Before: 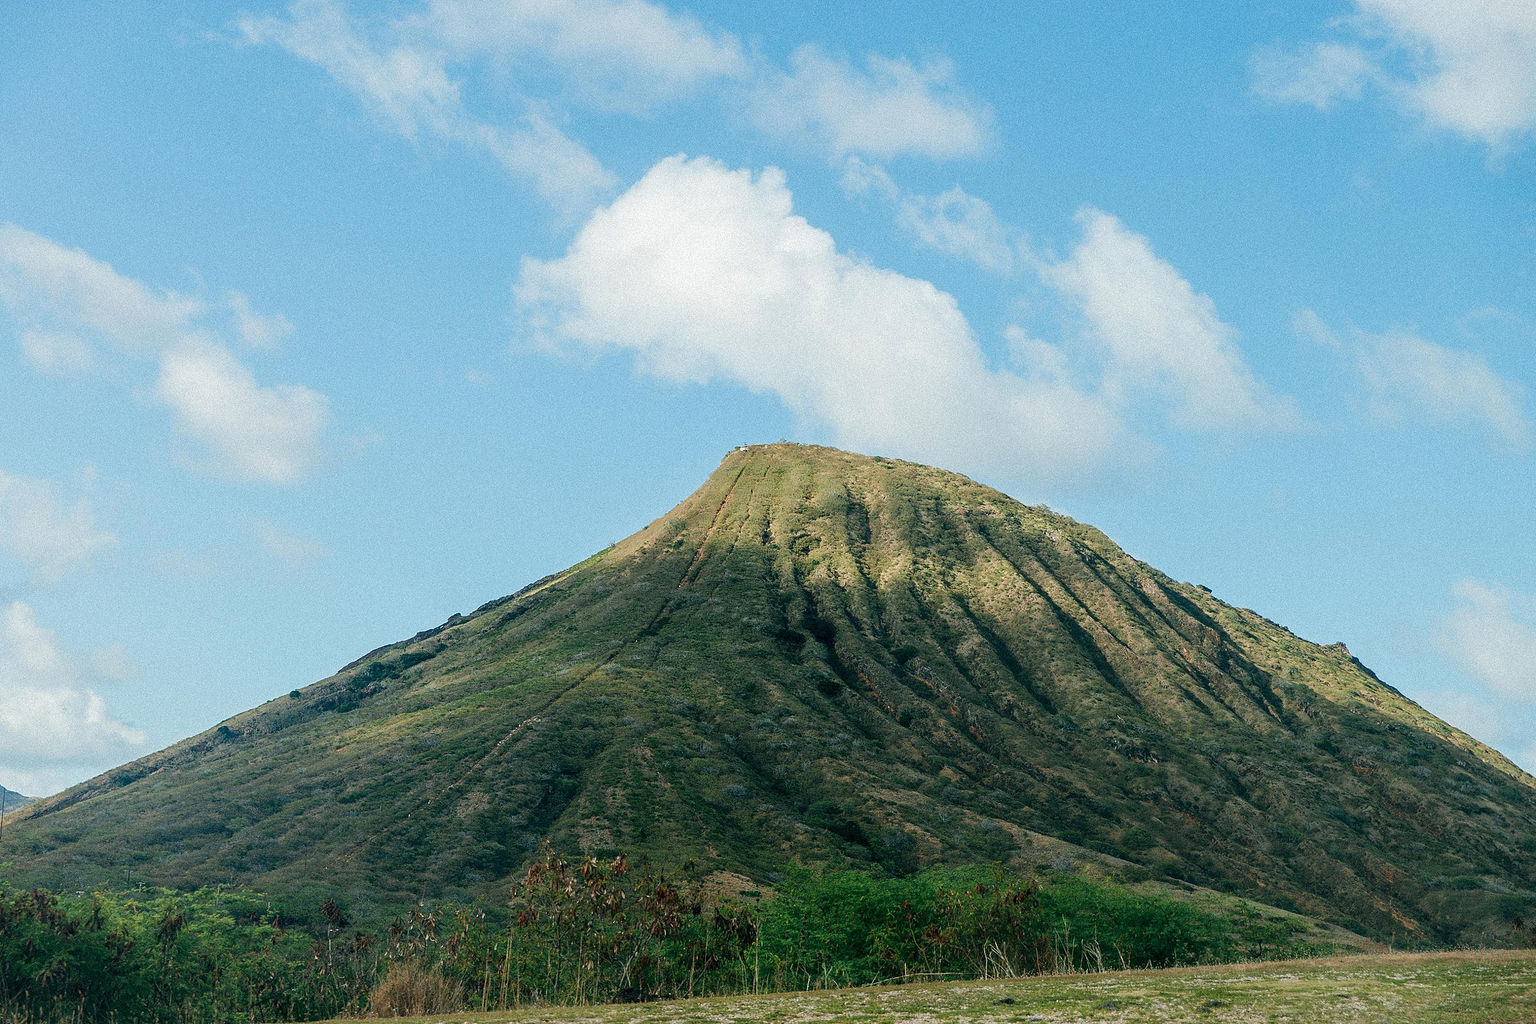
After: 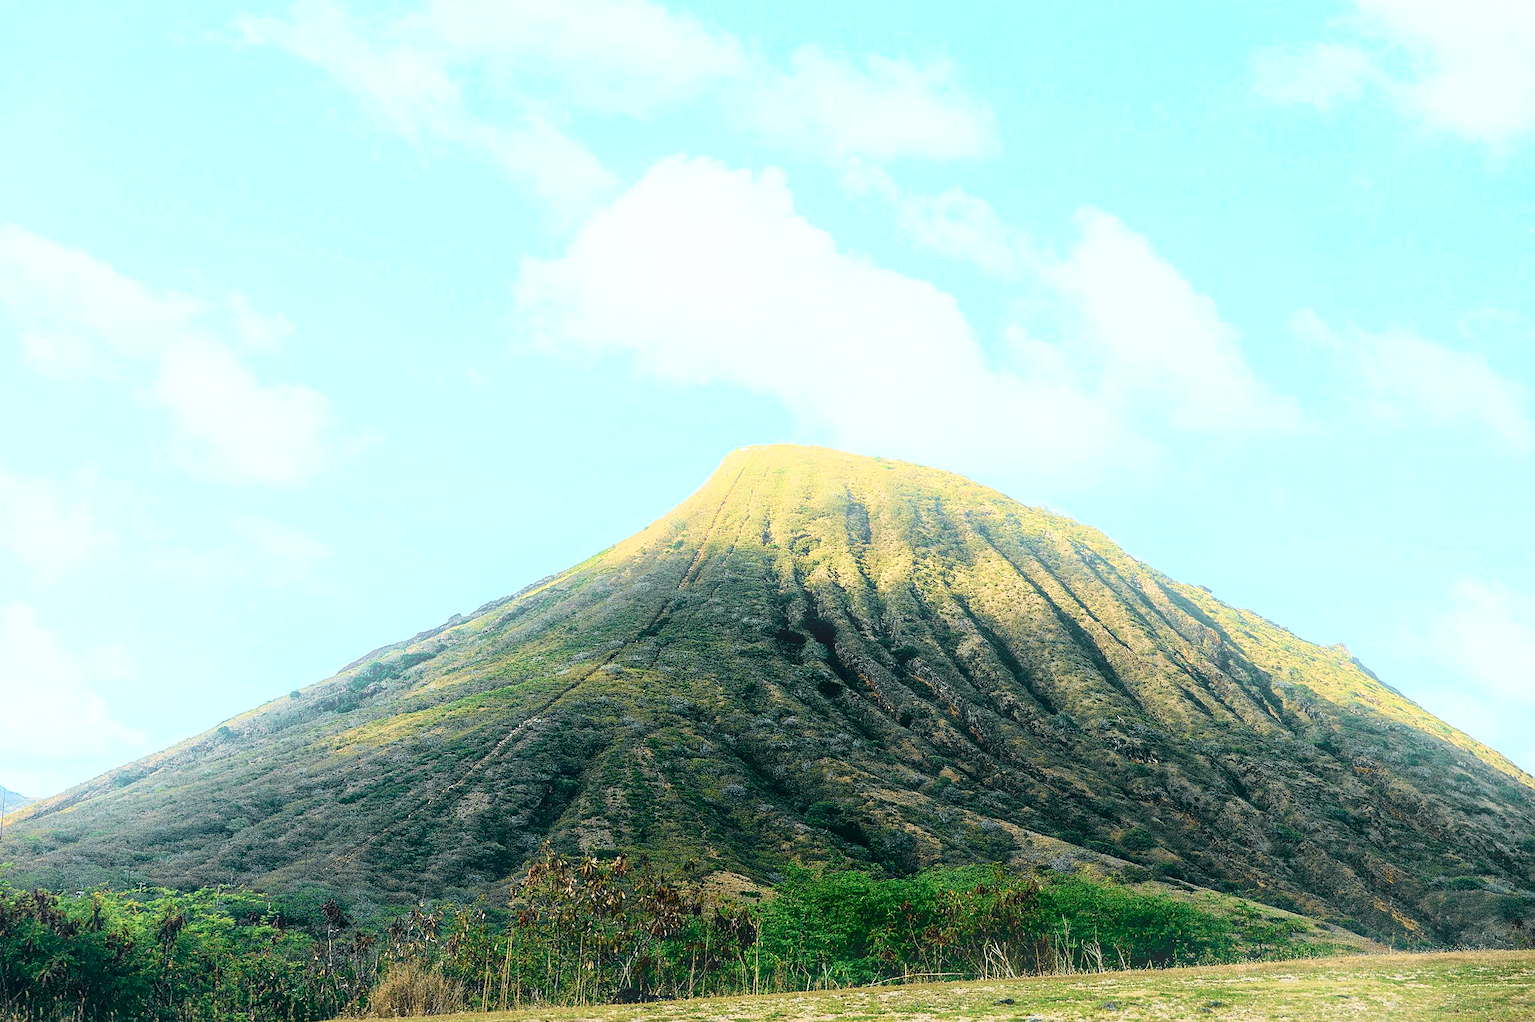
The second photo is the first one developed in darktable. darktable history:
crop: bottom 0.071%
tone curve: curves: ch0 [(0, 0.023) (0.104, 0.058) (0.21, 0.162) (0.469, 0.524) (0.579, 0.65) (0.725, 0.8) (0.858, 0.903) (1, 0.974)]; ch1 [(0, 0) (0.414, 0.395) (0.447, 0.447) (0.502, 0.501) (0.521, 0.512) (0.566, 0.566) (0.618, 0.61) (0.654, 0.642) (1, 1)]; ch2 [(0, 0) (0.369, 0.388) (0.437, 0.453) (0.492, 0.485) (0.524, 0.508) (0.553, 0.566) (0.583, 0.608) (1, 1)], color space Lab, independent channels, preserve colors none
exposure: exposure 0.6 EV, compensate highlight preservation false
sharpen: amount 0.2
bloom: on, module defaults
